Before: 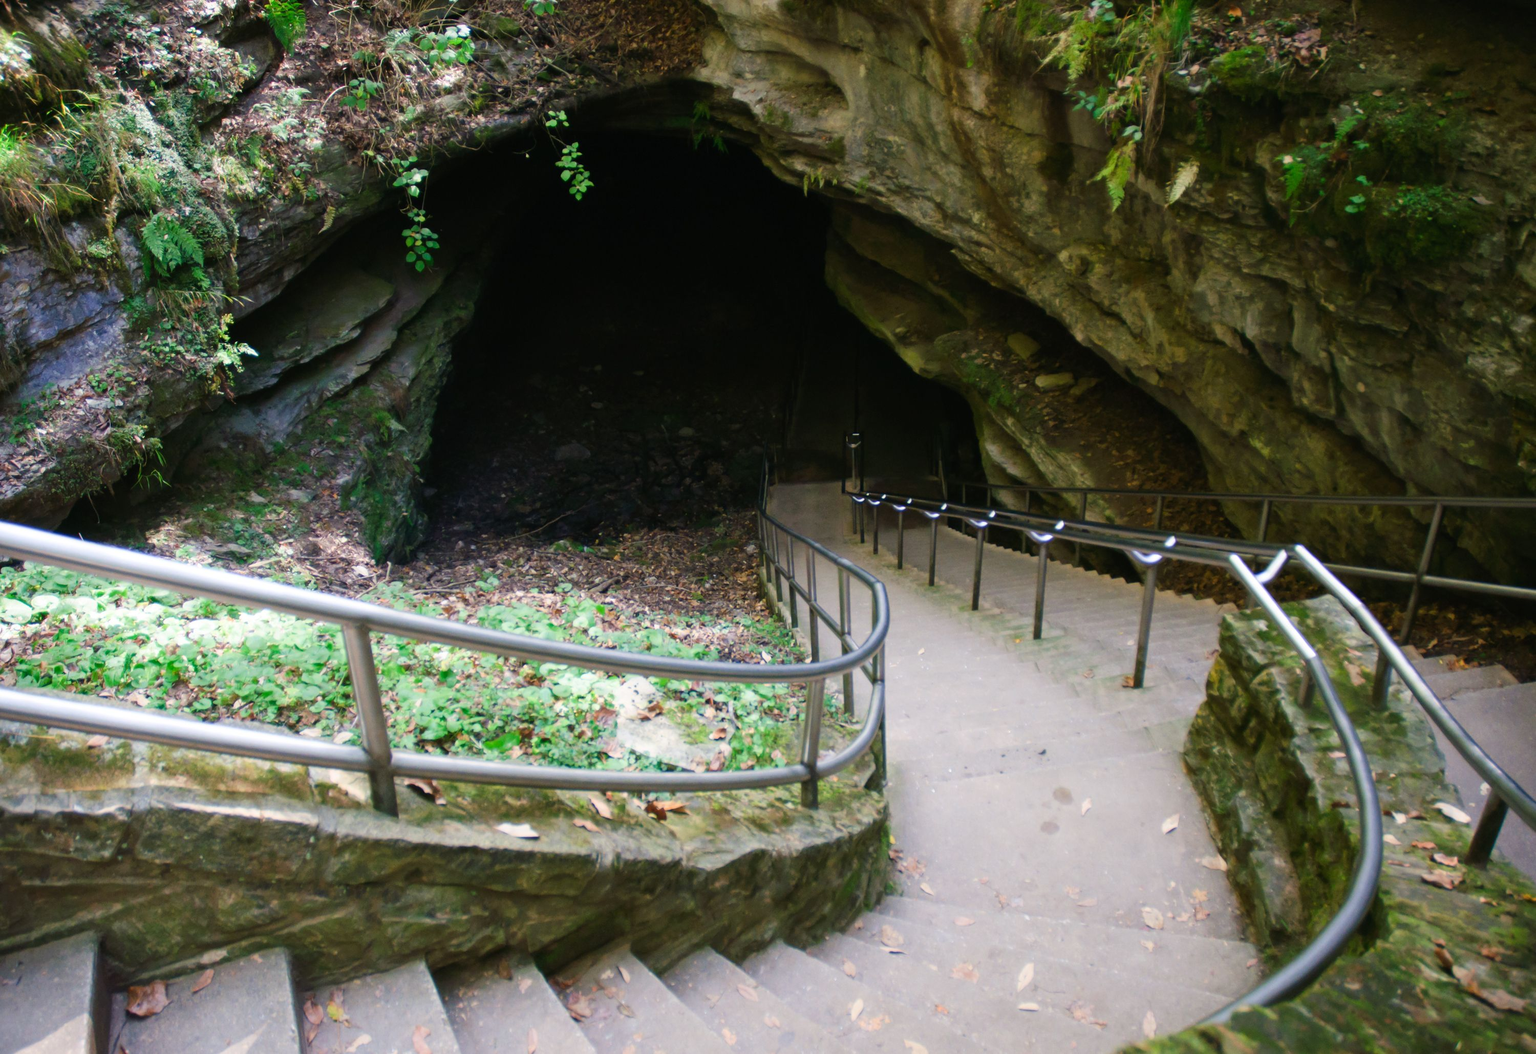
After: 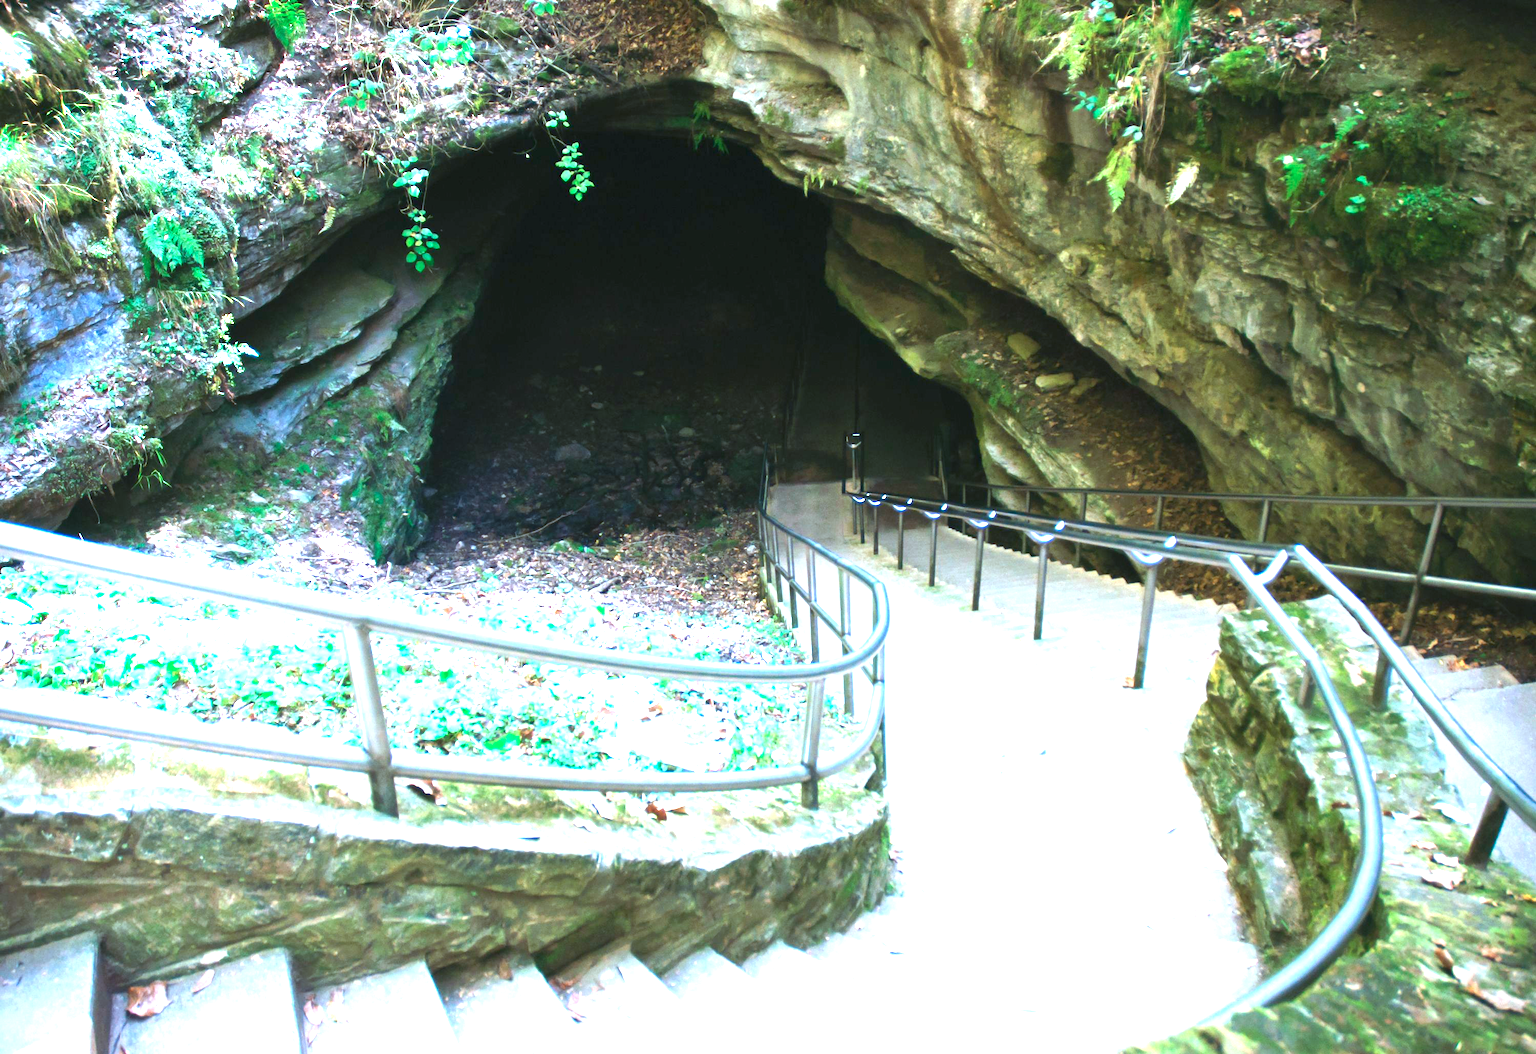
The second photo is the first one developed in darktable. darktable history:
color correction: highlights a* -9.73, highlights b* -21.22
exposure: black level correction 0, exposure 2.138 EV, compensate exposure bias true, compensate highlight preservation false
